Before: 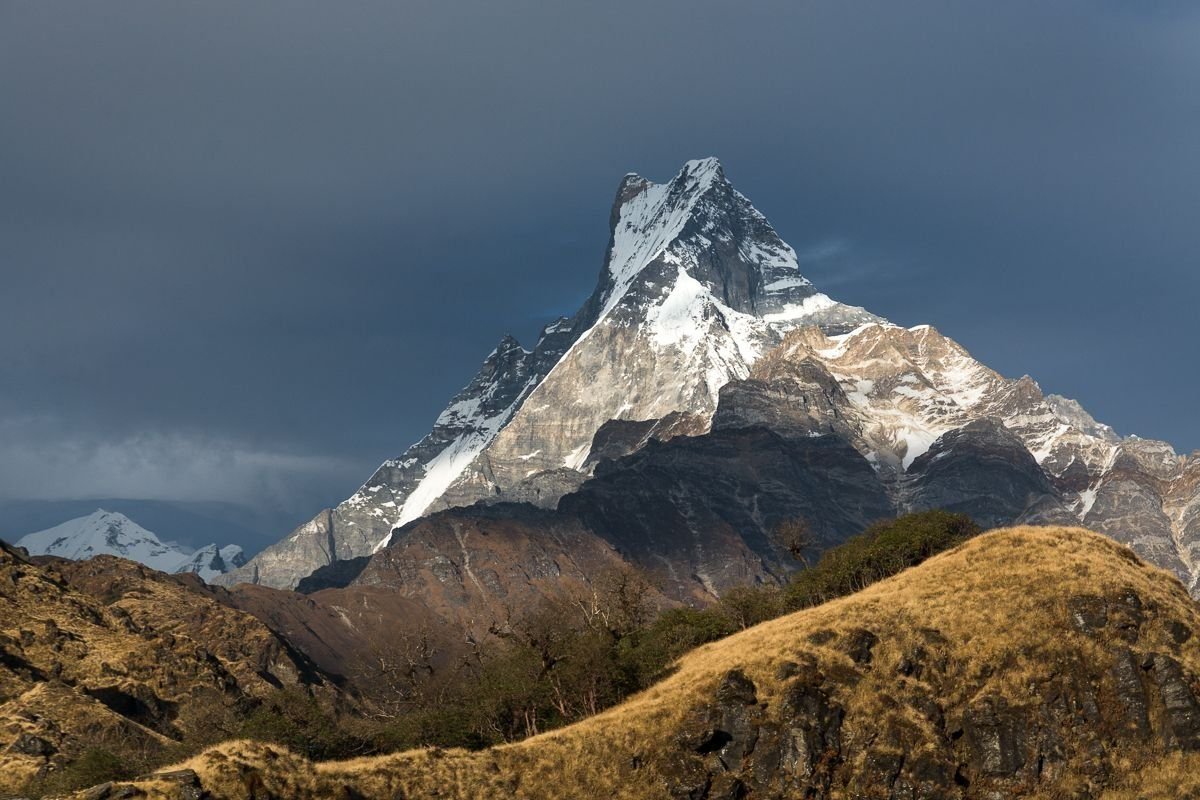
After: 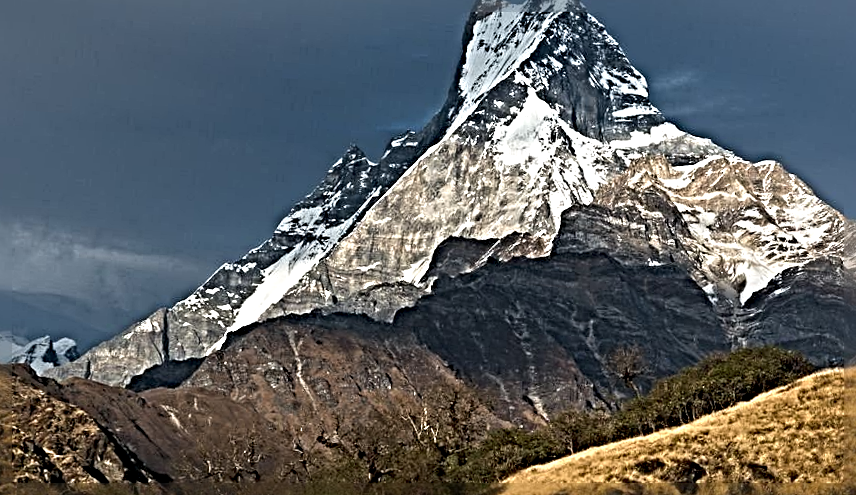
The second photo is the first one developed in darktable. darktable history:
sharpen: radius 6.297, amount 1.792, threshold 0.236
crop and rotate: angle -3.47°, left 9.899%, top 20.662%, right 12.335%, bottom 11.869%
